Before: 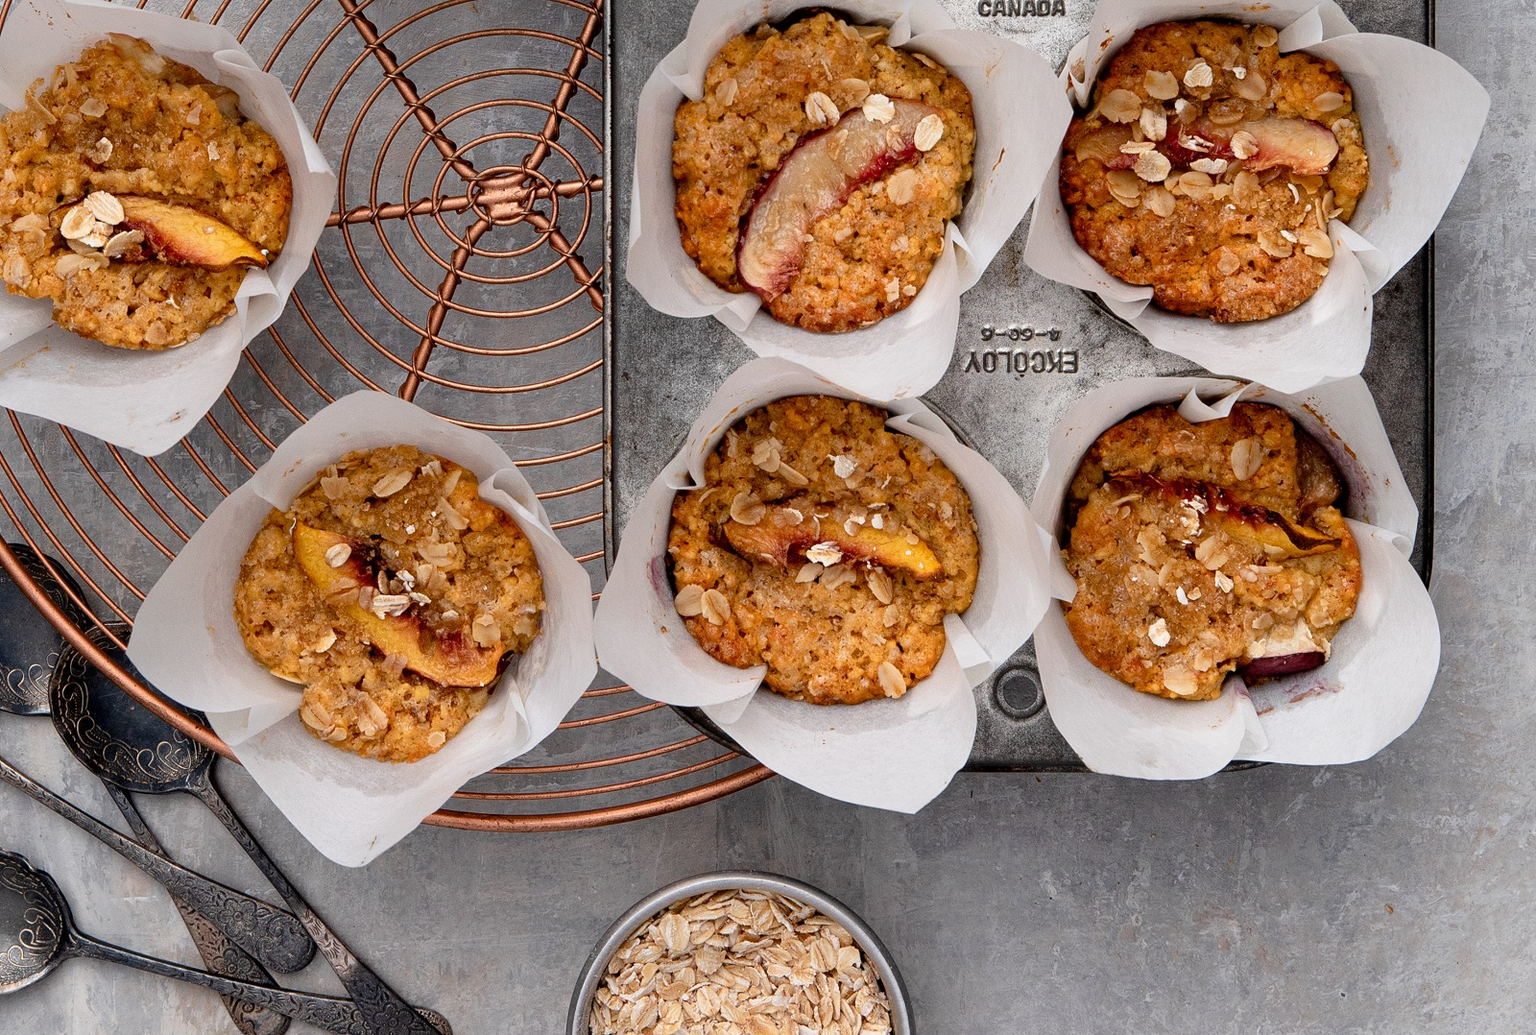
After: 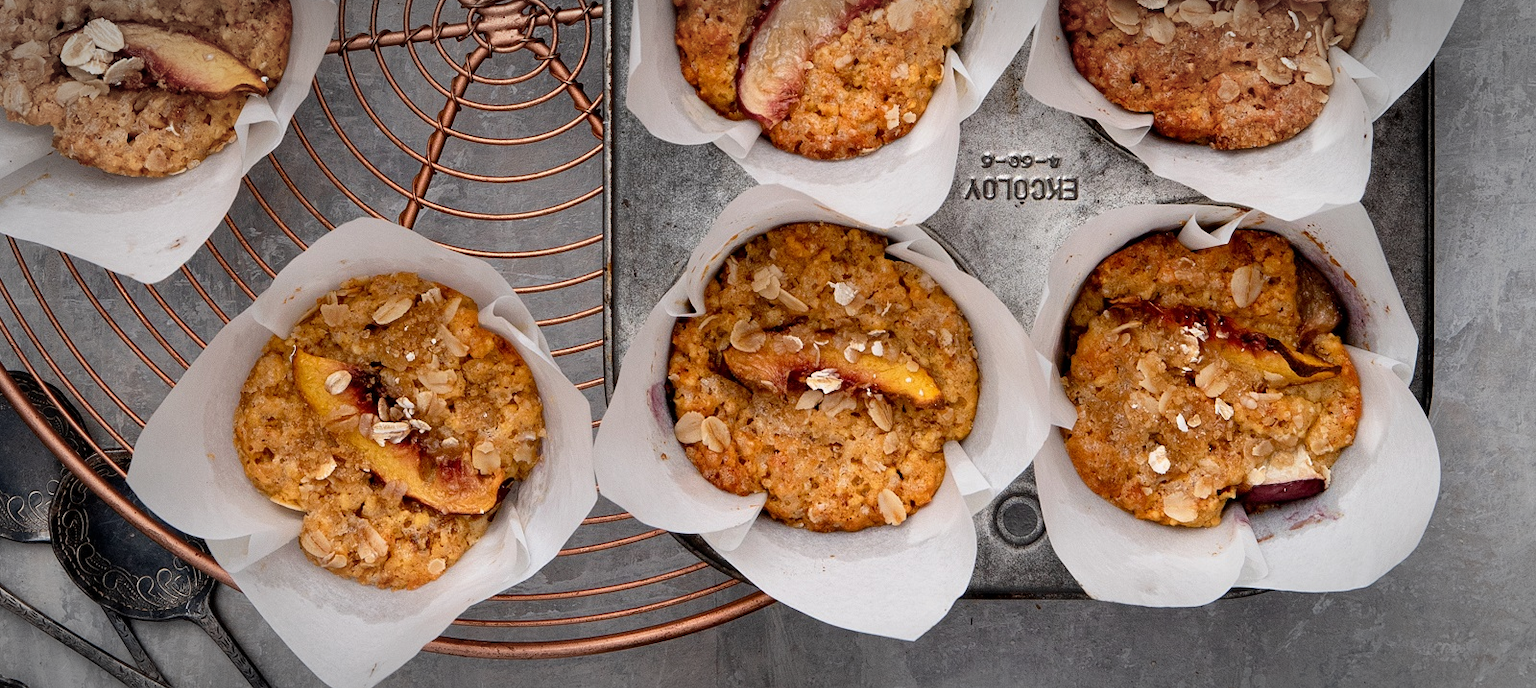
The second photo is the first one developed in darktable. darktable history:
crop: top 16.727%, bottom 16.727%
vignetting: automatic ratio true
